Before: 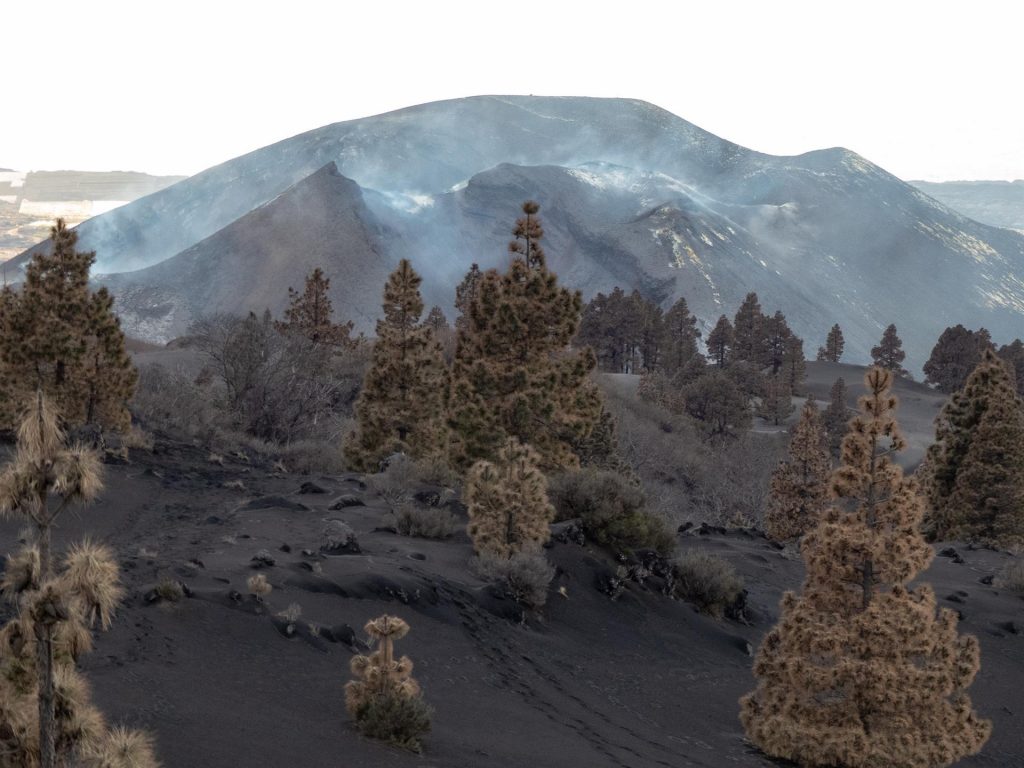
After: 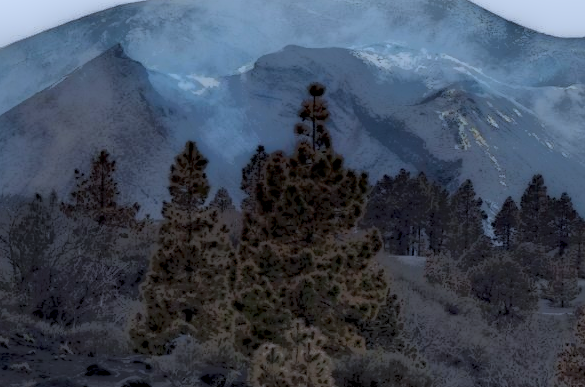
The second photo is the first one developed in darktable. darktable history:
white balance: red 0.931, blue 1.11
crop: left 20.932%, top 15.471%, right 21.848%, bottom 34.081%
local contrast: highlights 0%, shadows 198%, detail 164%, midtone range 0.001
